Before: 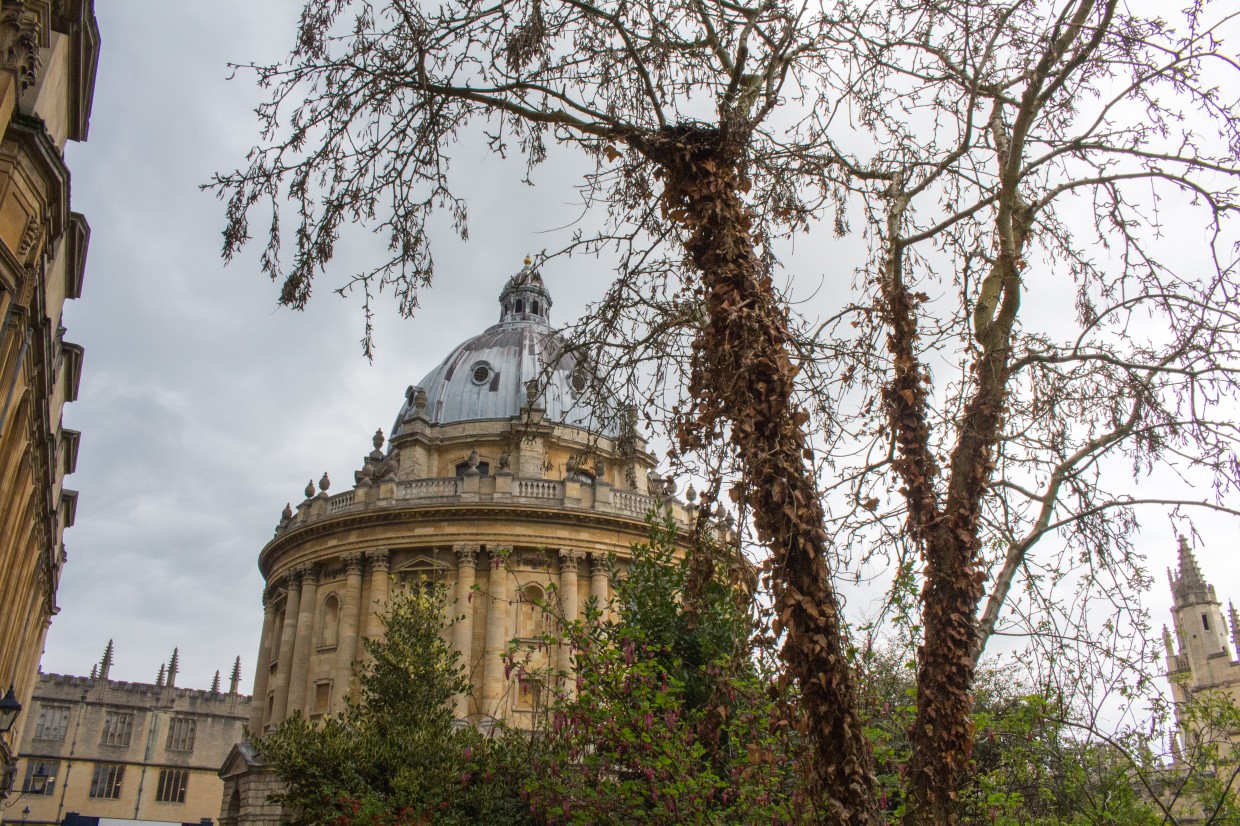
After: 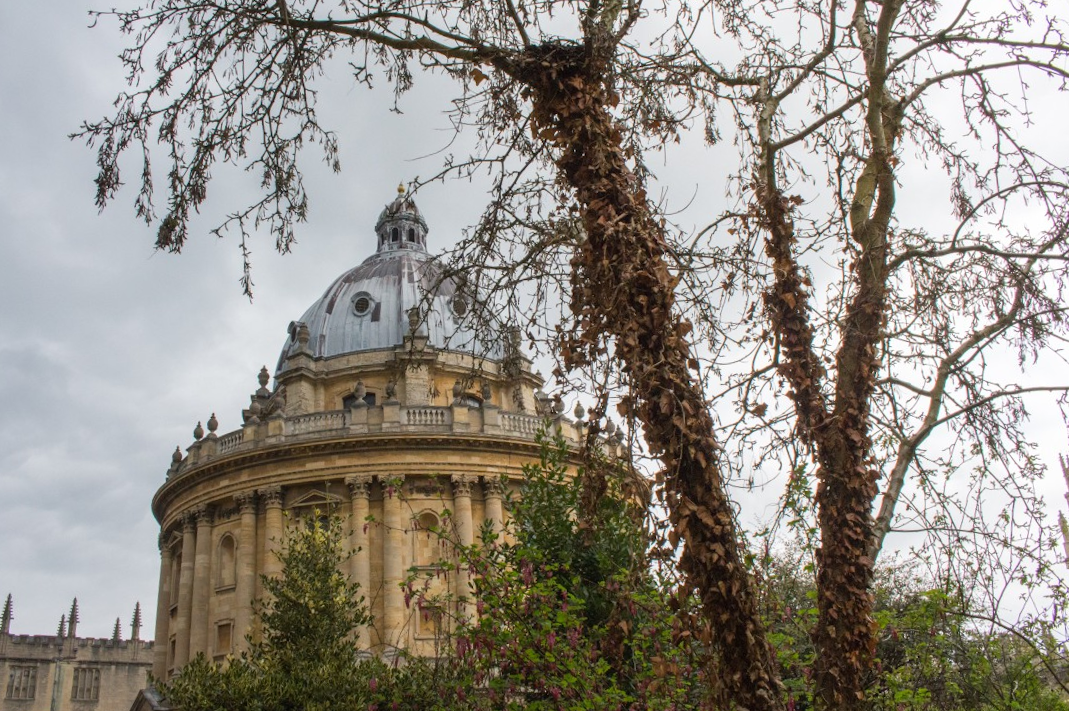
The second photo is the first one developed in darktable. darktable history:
crop and rotate: angle 3.69°, left 5.608%, top 5.674%
